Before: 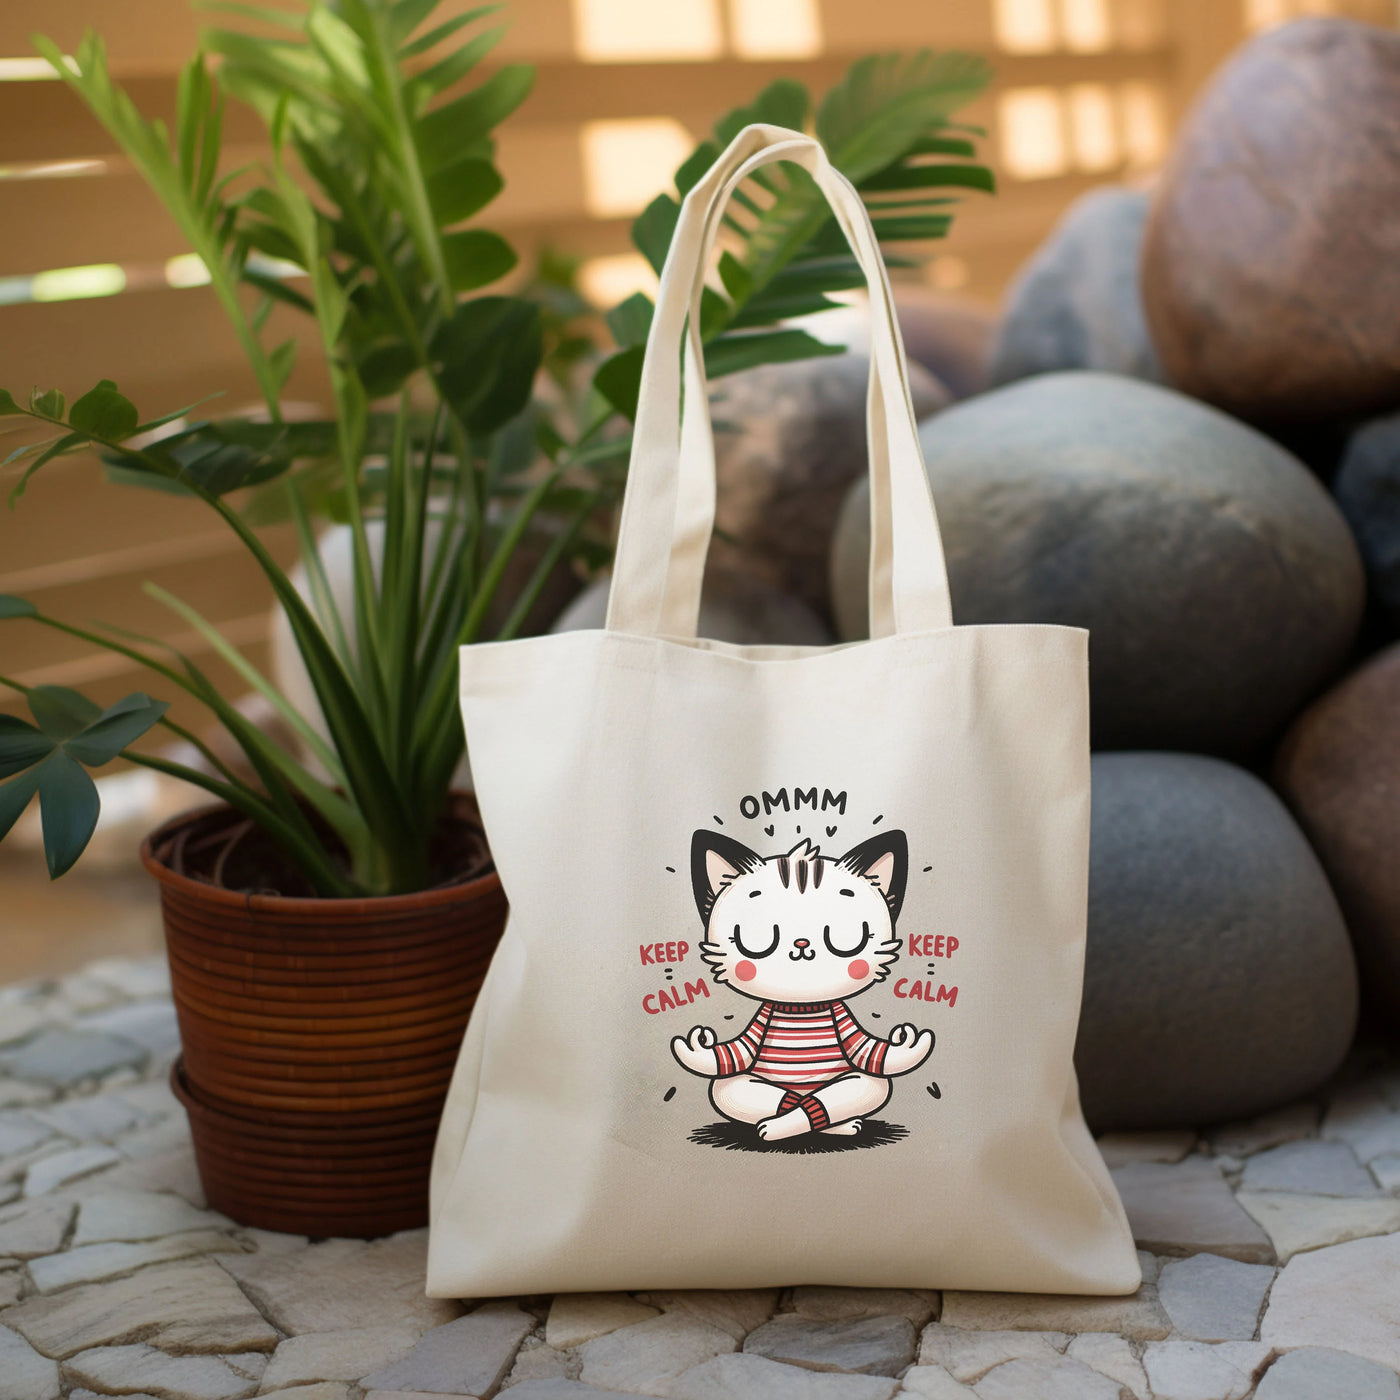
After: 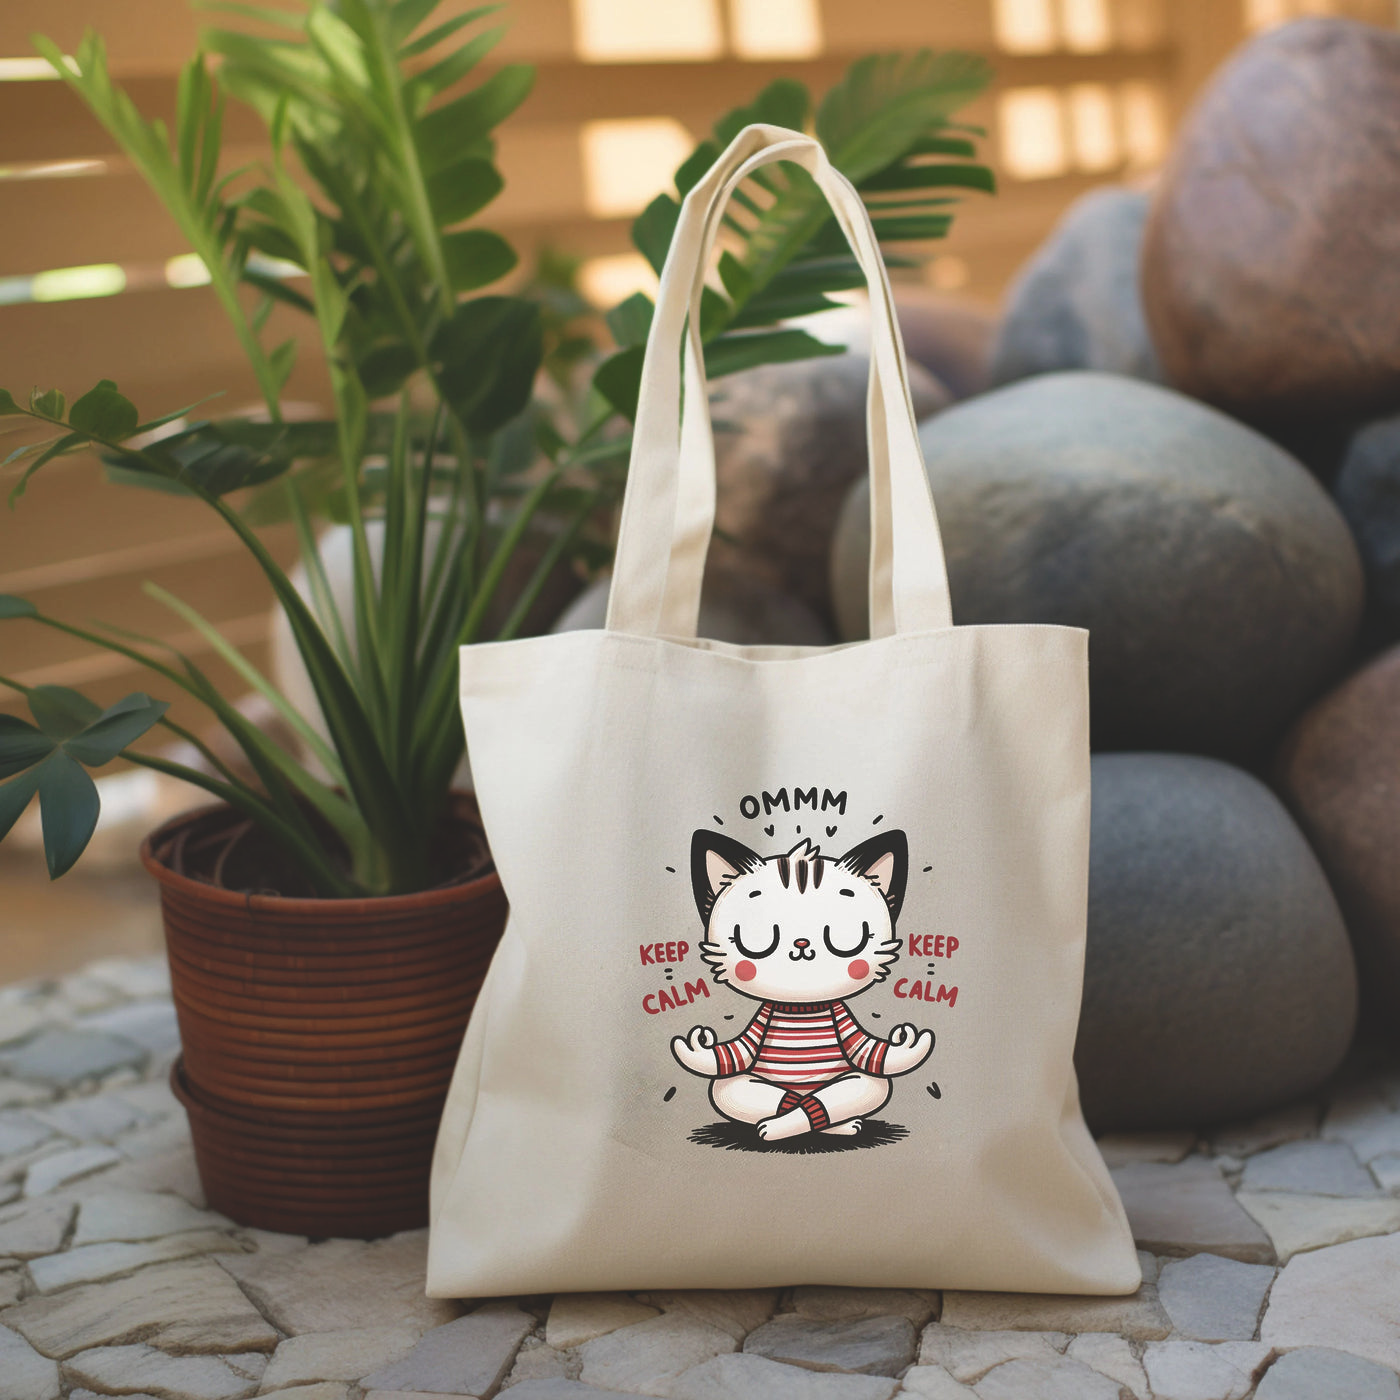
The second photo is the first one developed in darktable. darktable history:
shadows and highlights: shadows 39.92, highlights -55.02, low approximation 0.01, soften with gaussian
exposure: black level correction -0.015, compensate highlight preservation false
